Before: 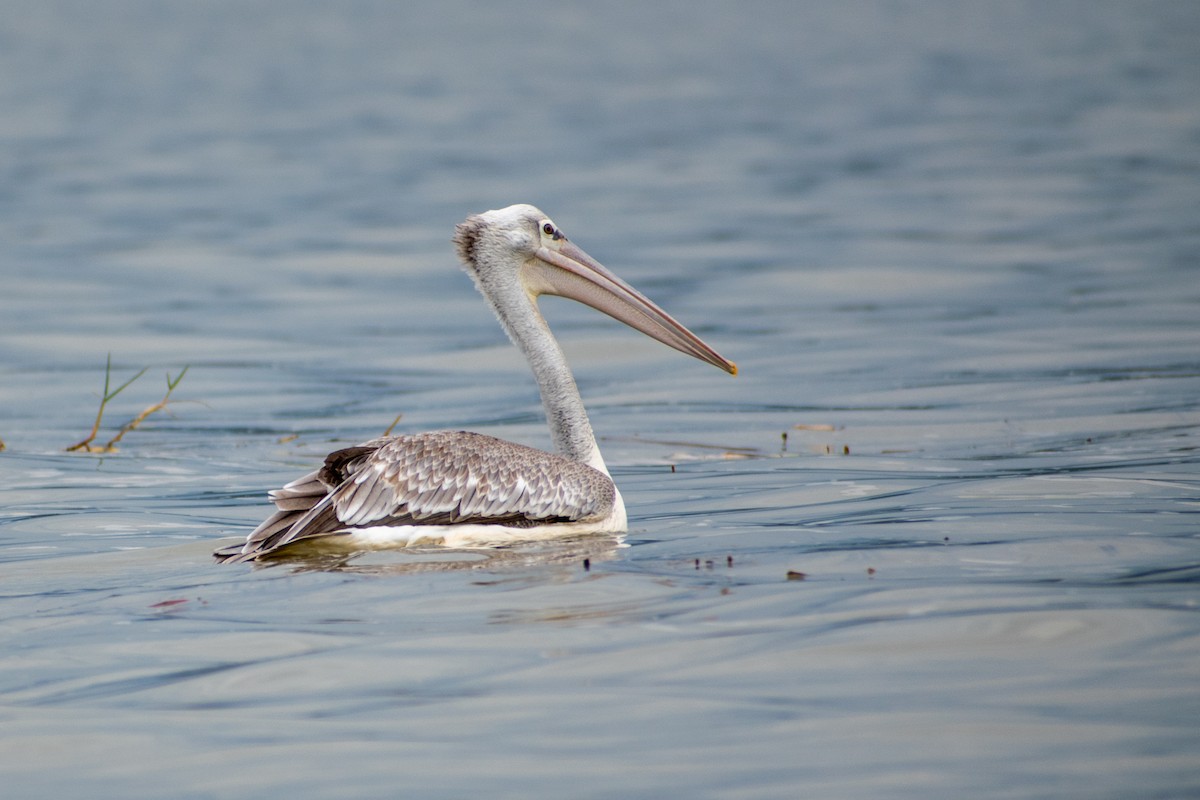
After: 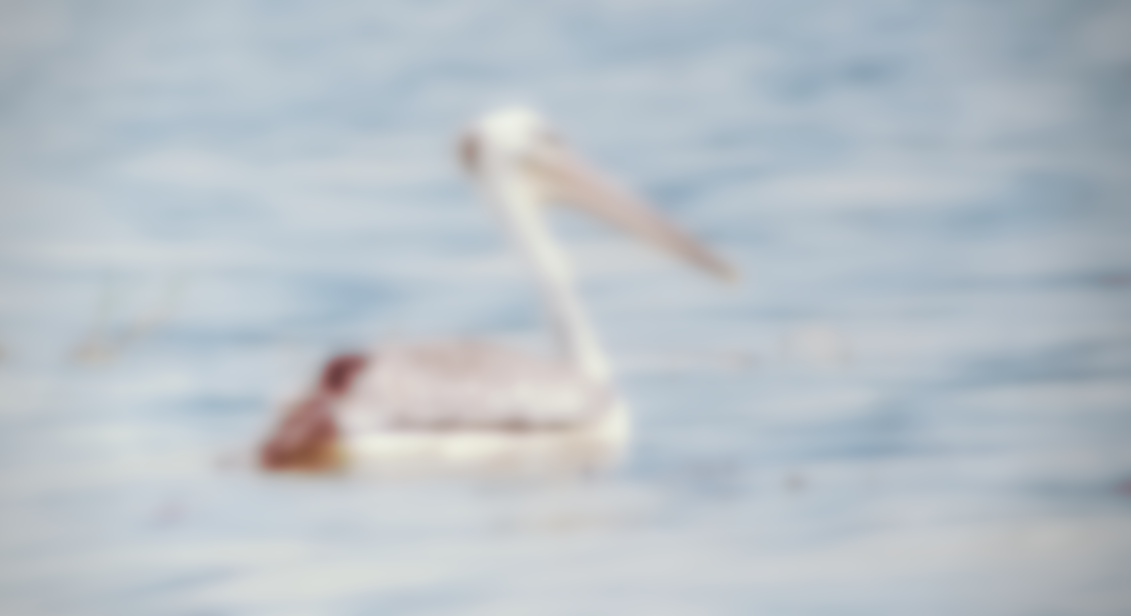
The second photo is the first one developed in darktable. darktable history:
filmic rgb: black relative exposure -16 EV, white relative exposure 5.31 EV, hardness 5.9, contrast 1.25, preserve chrominance no, color science v5 (2021)
local contrast: detail 110%
vignetting: fall-off radius 60.92%
crop and rotate: angle 0.03°, top 11.643%, right 5.651%, bottom 11.189%
exposure: black level correction 0, exposure 0.9 EV, compensate highlight preservation false
color balance: mode lift, gamma, gain (sRGB)
split-toning: shadows › hue 360°
lowpass: on, module defaults
